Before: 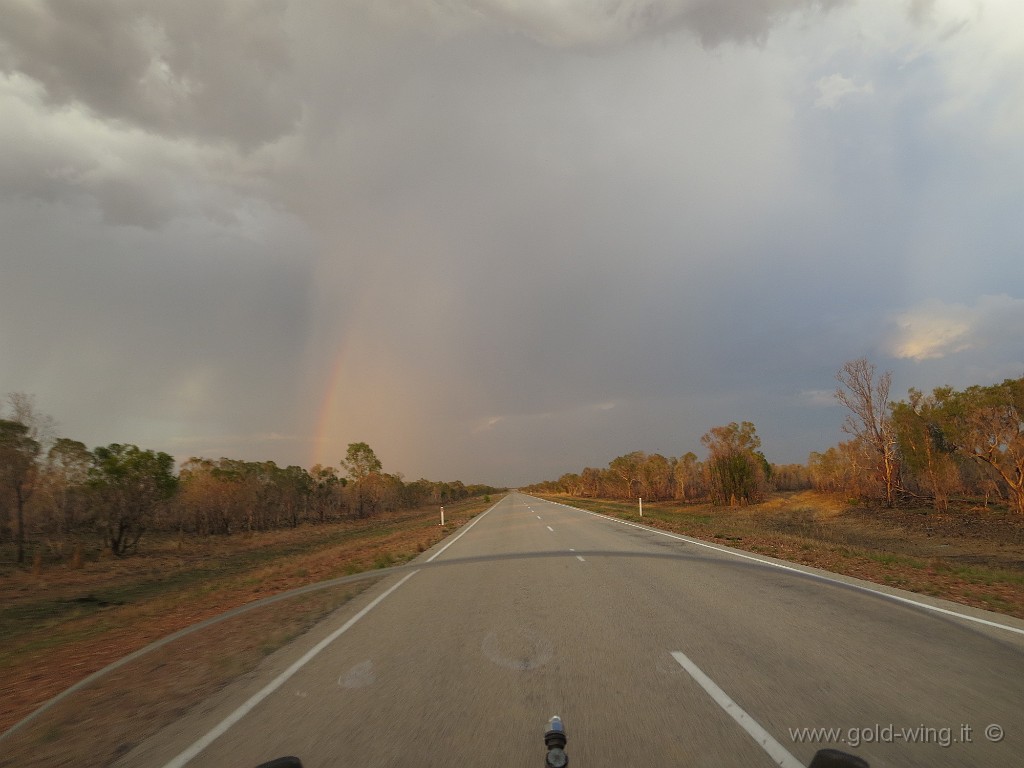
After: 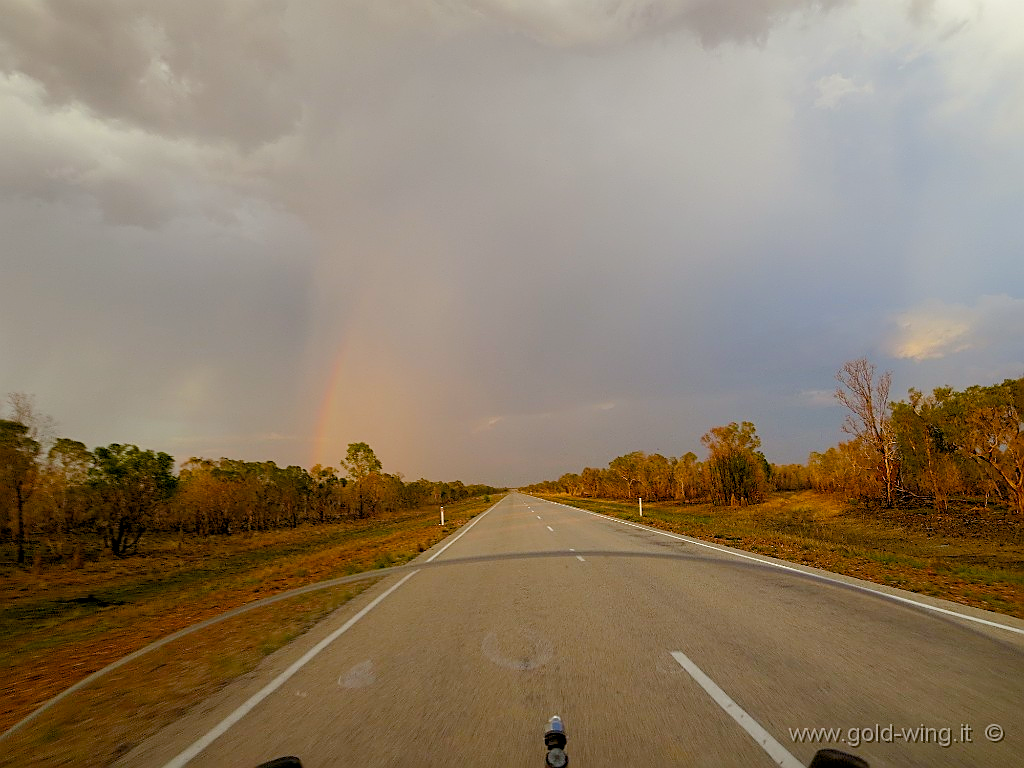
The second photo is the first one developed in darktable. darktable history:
sharpen: on, module defaults
color balance rgb: shadows lift › hue 85.48°, power › chroma 0.325%, power › hue 22.07°, global offset › luminance -1.431%, perceptual saturation grading › global saturation 20%, perceptual saturation grading › highlights -14.075%, perceptual saturation grading › shadows 49.814%, perceptual brilliance grading › mid-tones 10.559%, perceptual brilliance grading › shadows 14.237%
